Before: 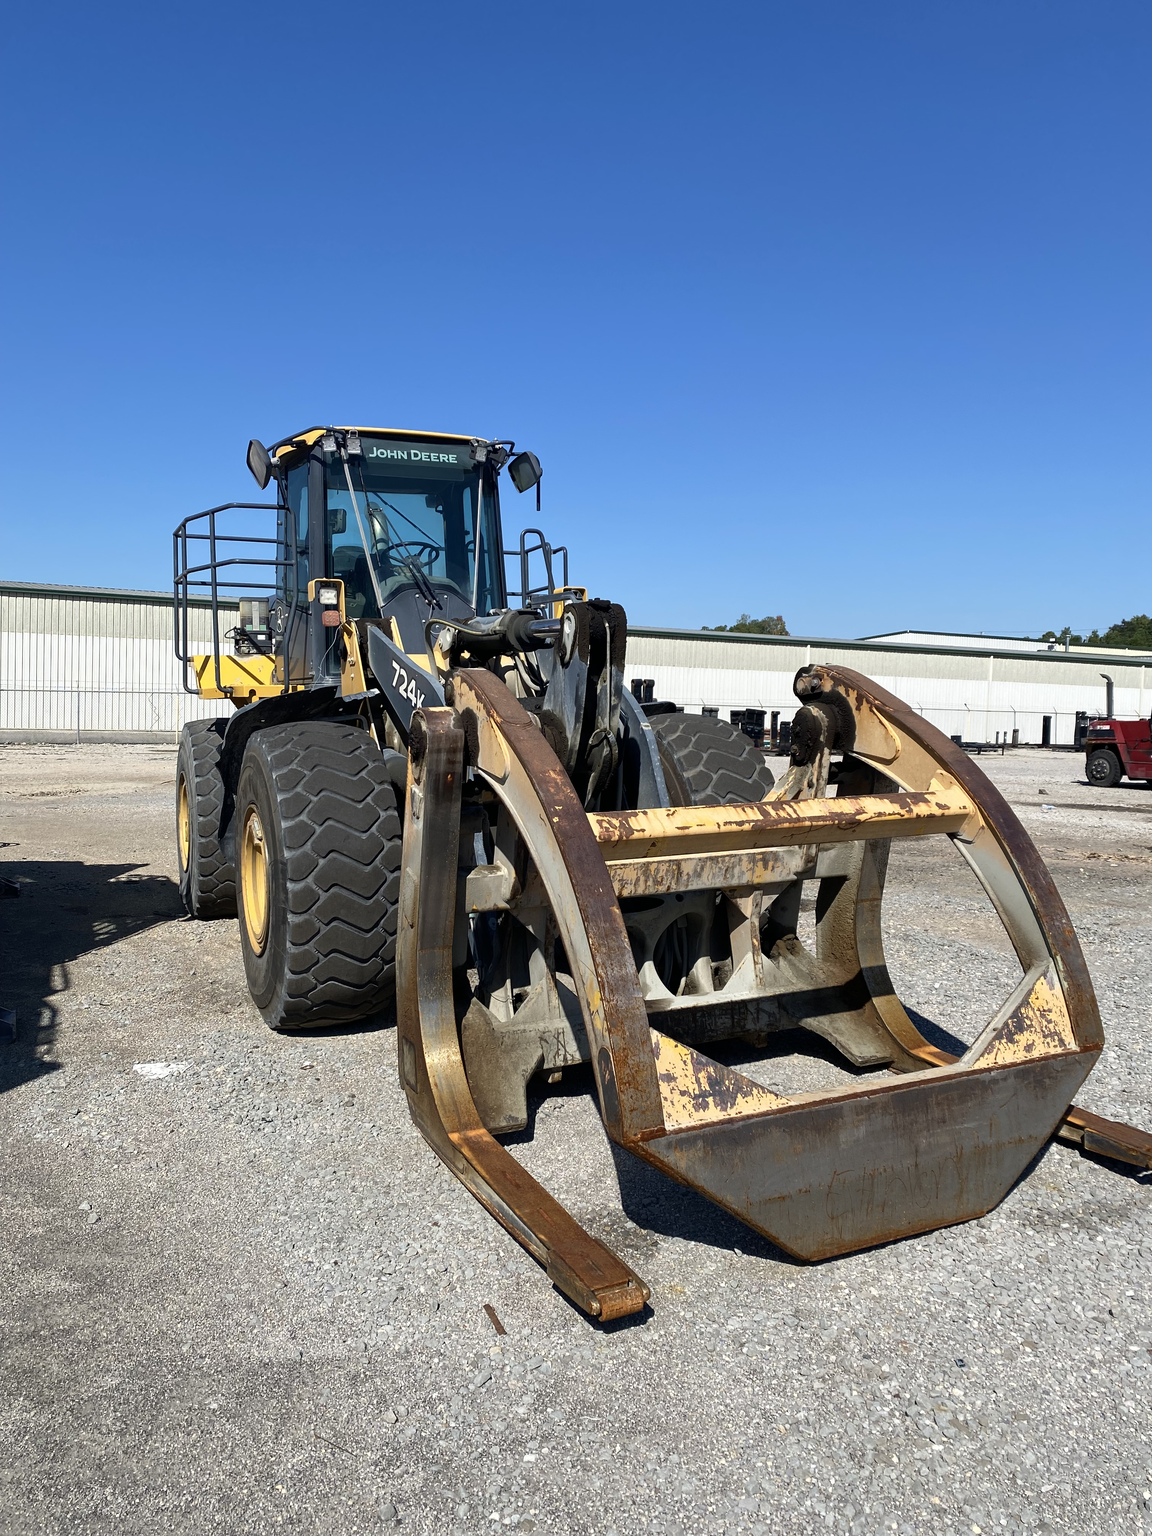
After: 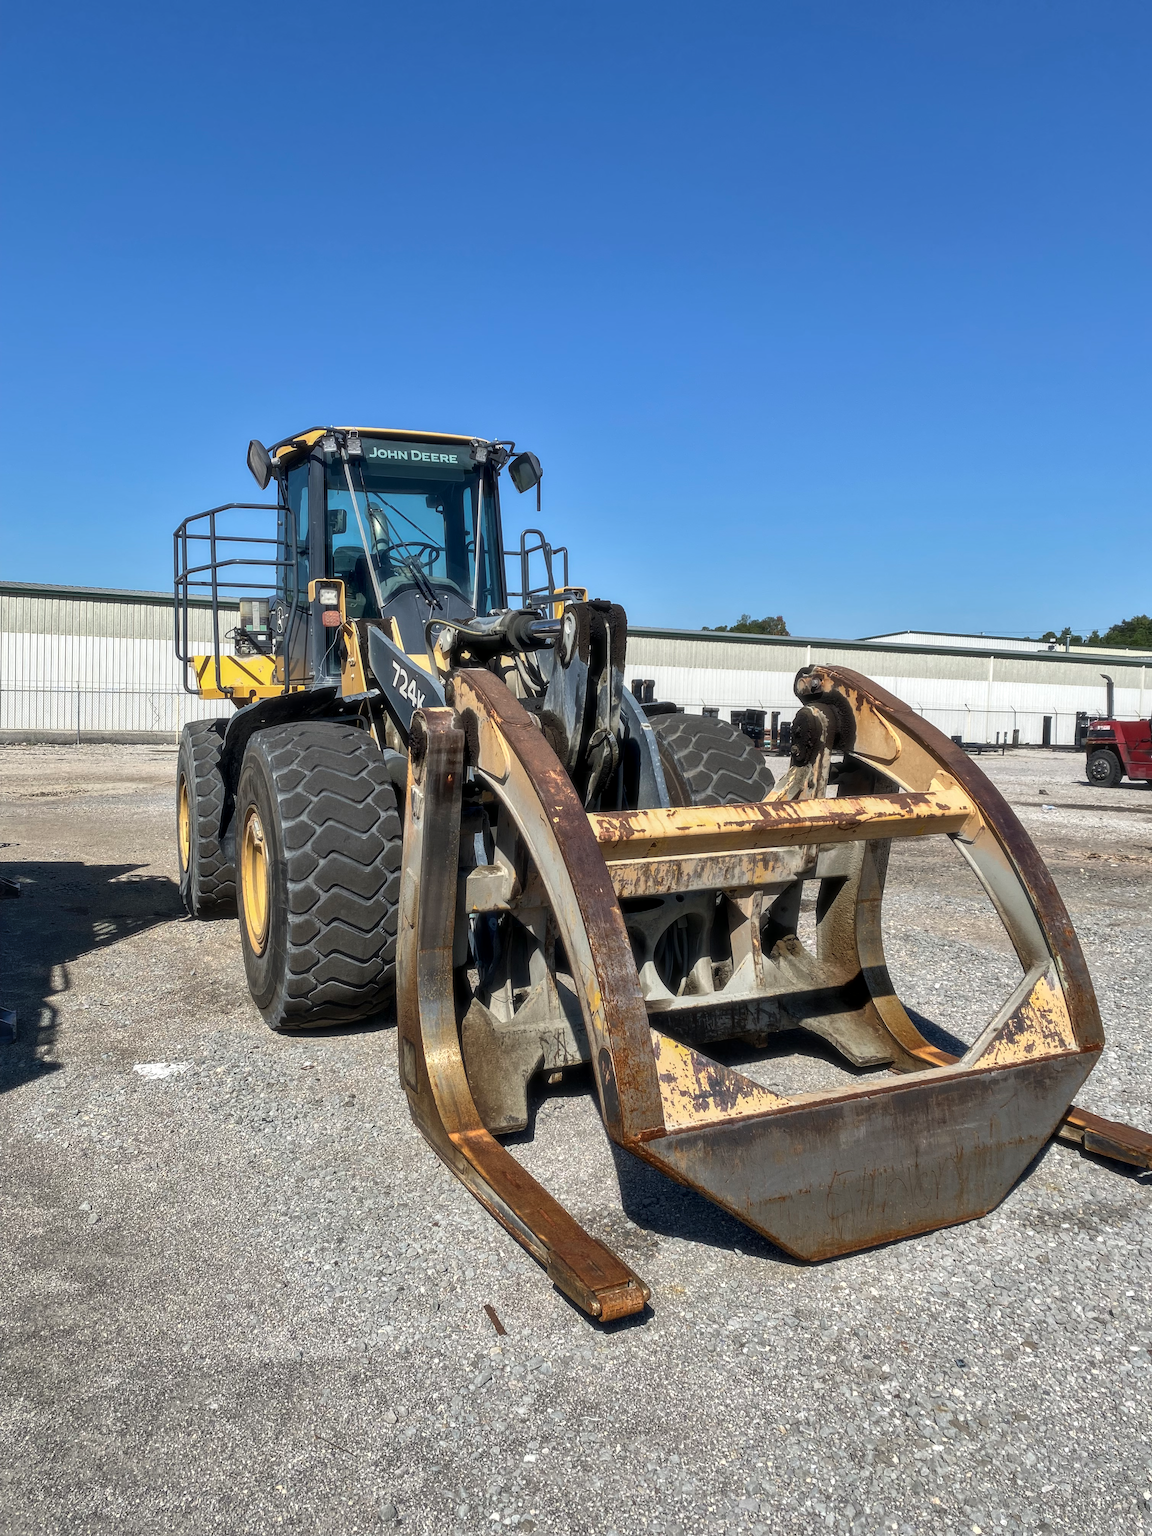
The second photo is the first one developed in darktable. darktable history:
shadows and highlights: soften with gaussian
local contrast: on, module defaults
soften: size 10%, saturation 50%, brightness 0.2 EV, mix 10%
